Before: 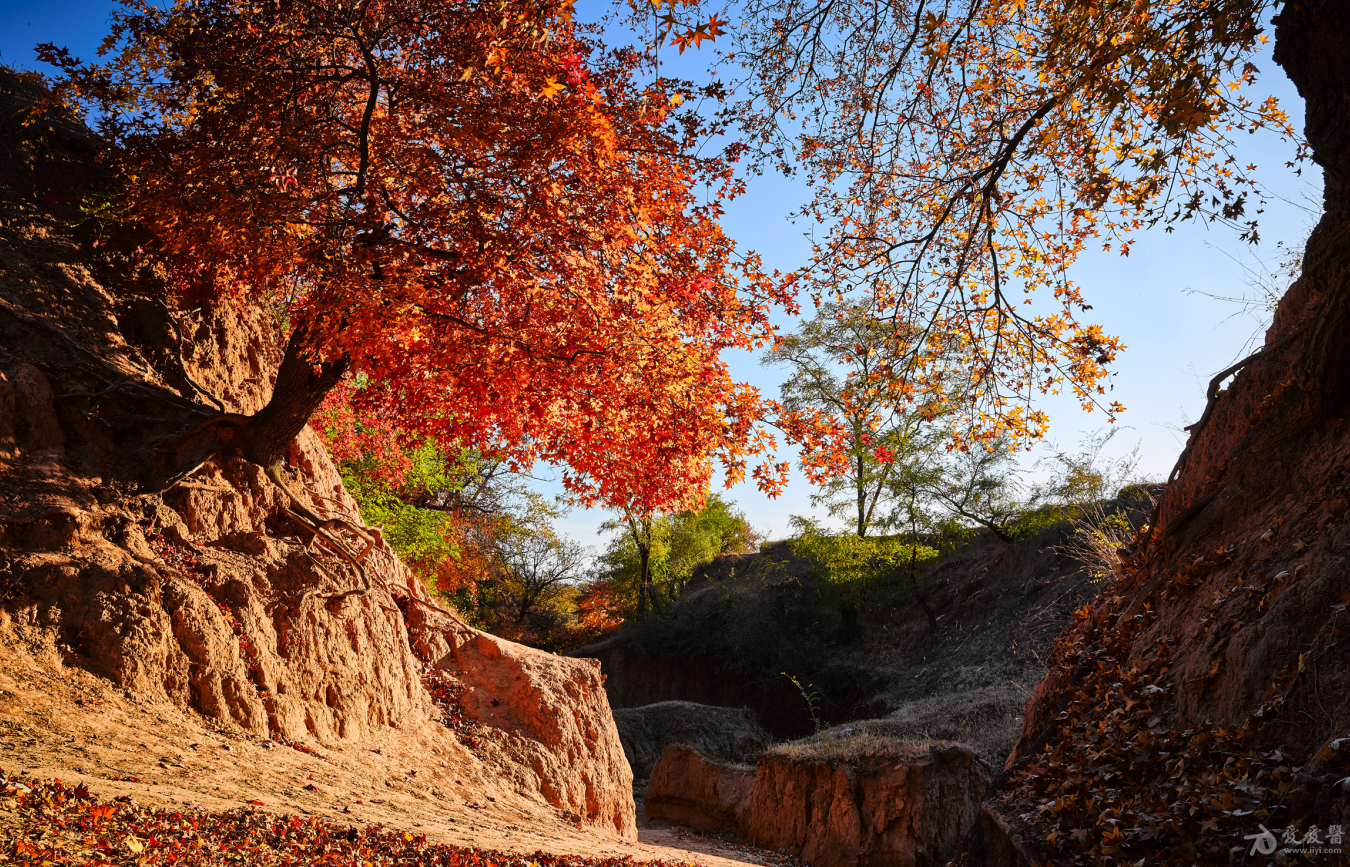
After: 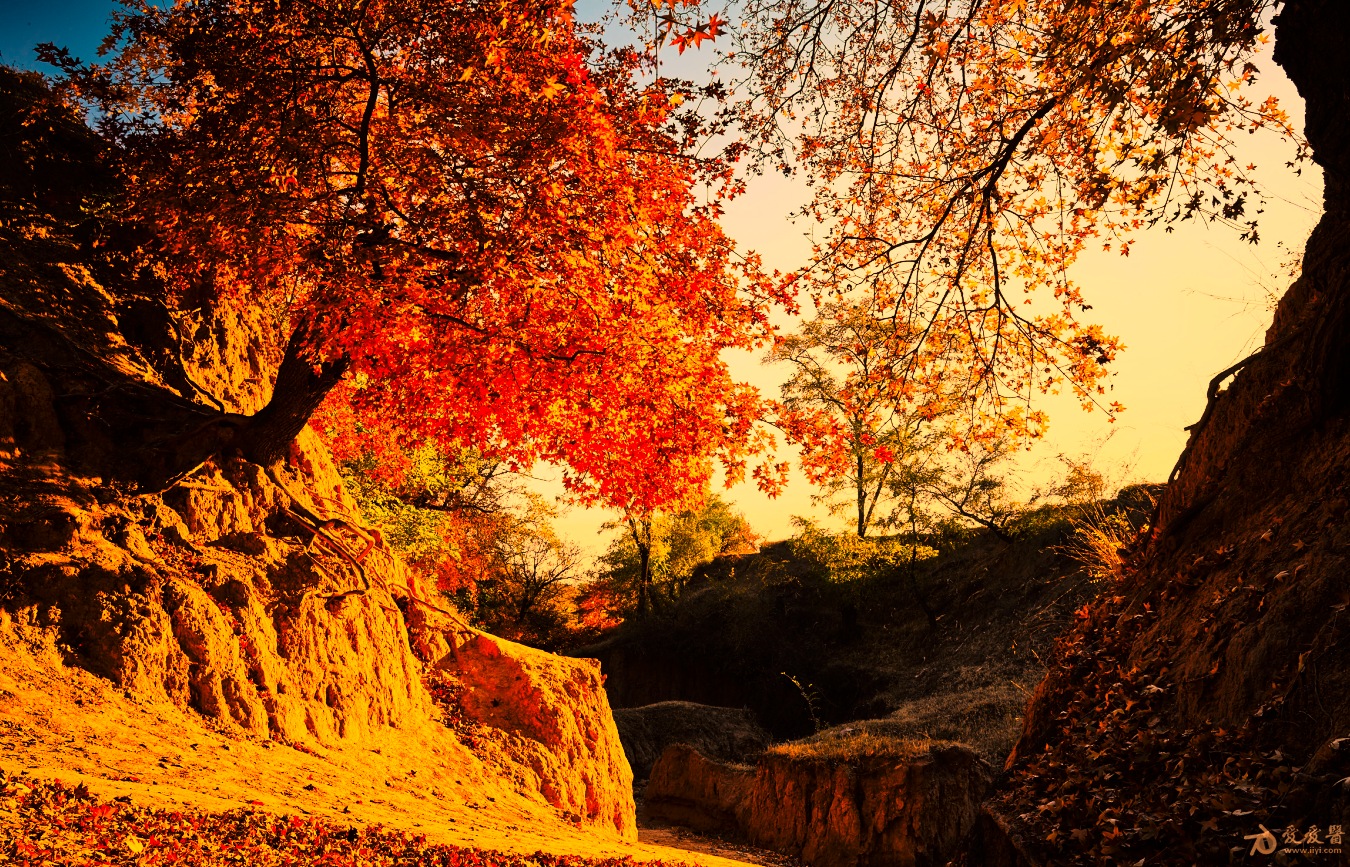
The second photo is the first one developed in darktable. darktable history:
tone curve: curves: ch0 [(0, 0) (0.137, 0.063) (0.255, 0.176) (0.502, 0.502) (0.749, 0.839) (1, 1)], color space Lab, linked channels, preserve colors none
white balance: red 1.467, blue 0.684
color balance rgb: perceptual saturation grading › global saturation 25%, global vibrance 20%
